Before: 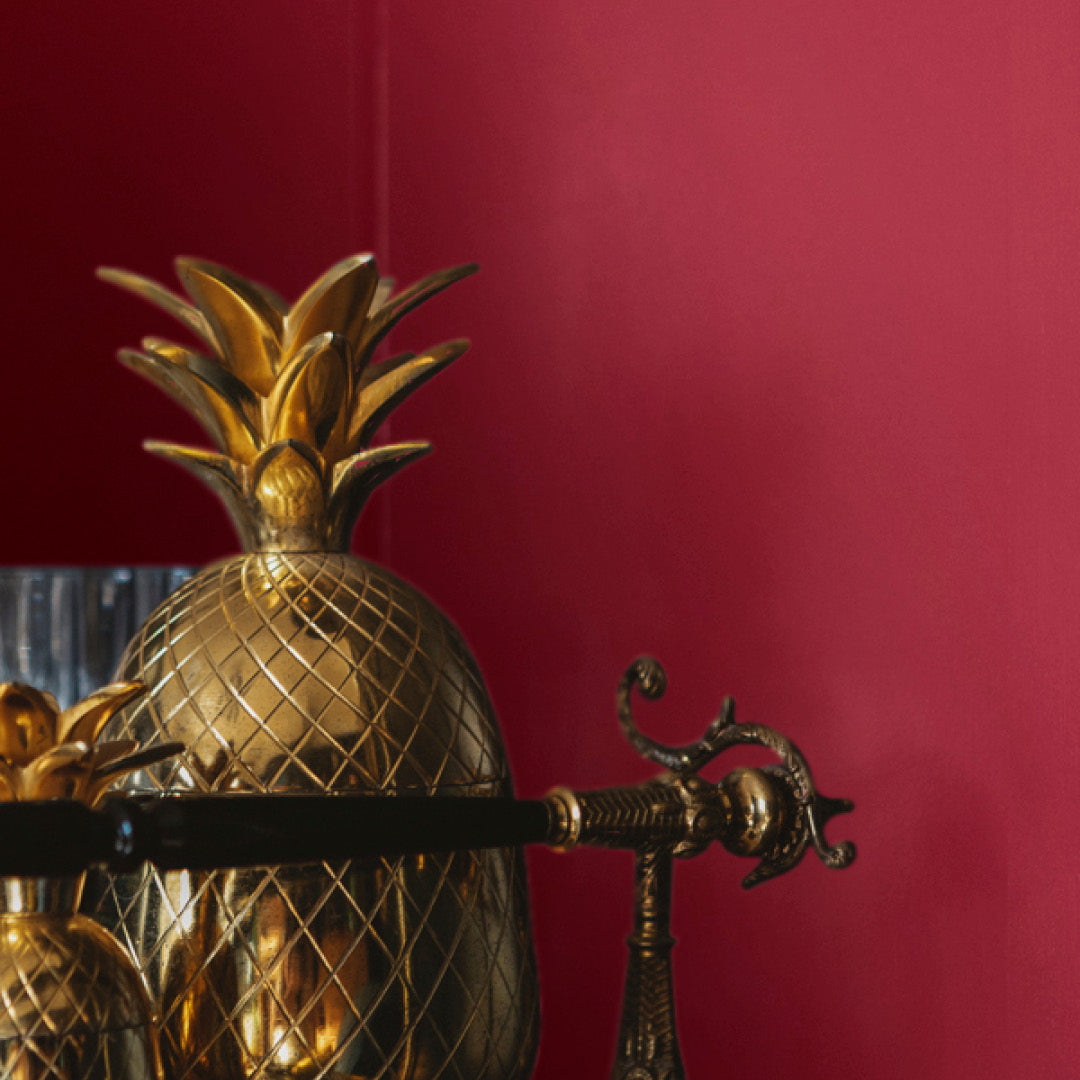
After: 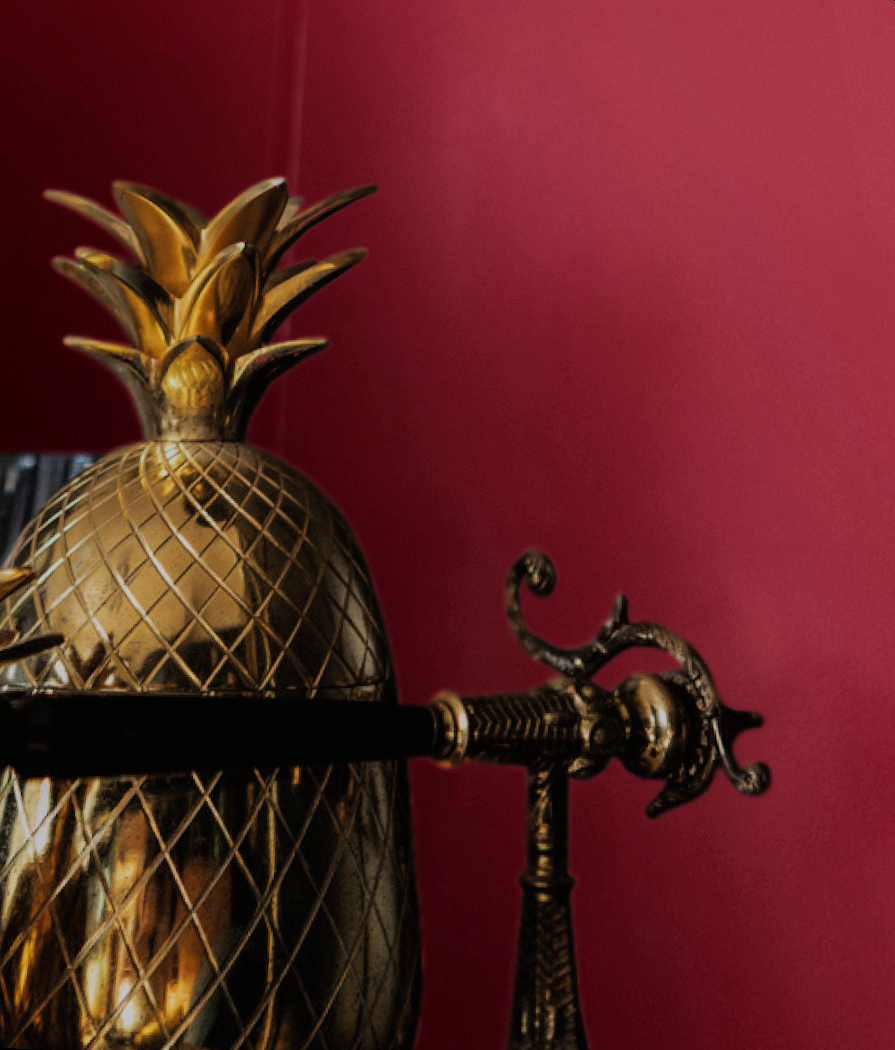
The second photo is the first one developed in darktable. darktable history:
rotate and perspective: rotation 0.72°, lens shift (vertical) -0.352, lens shift (horizontal) -0.051, crop left 0.152, crop right 0.859, crop top 0.019, crop bottom 0.964
filmic rgb: black relative exposure -6.98 EV, white relative exposure 5.63 EV, hardness 2.86
